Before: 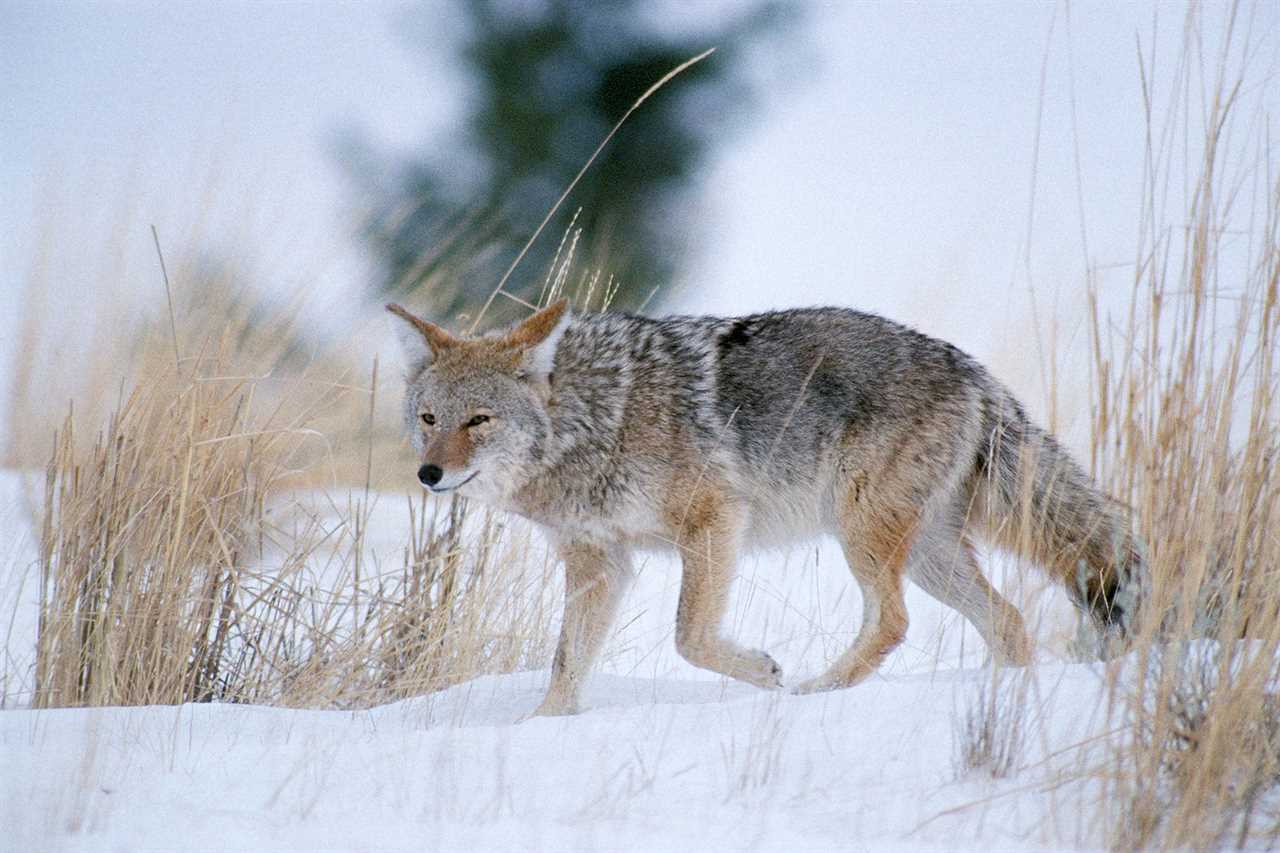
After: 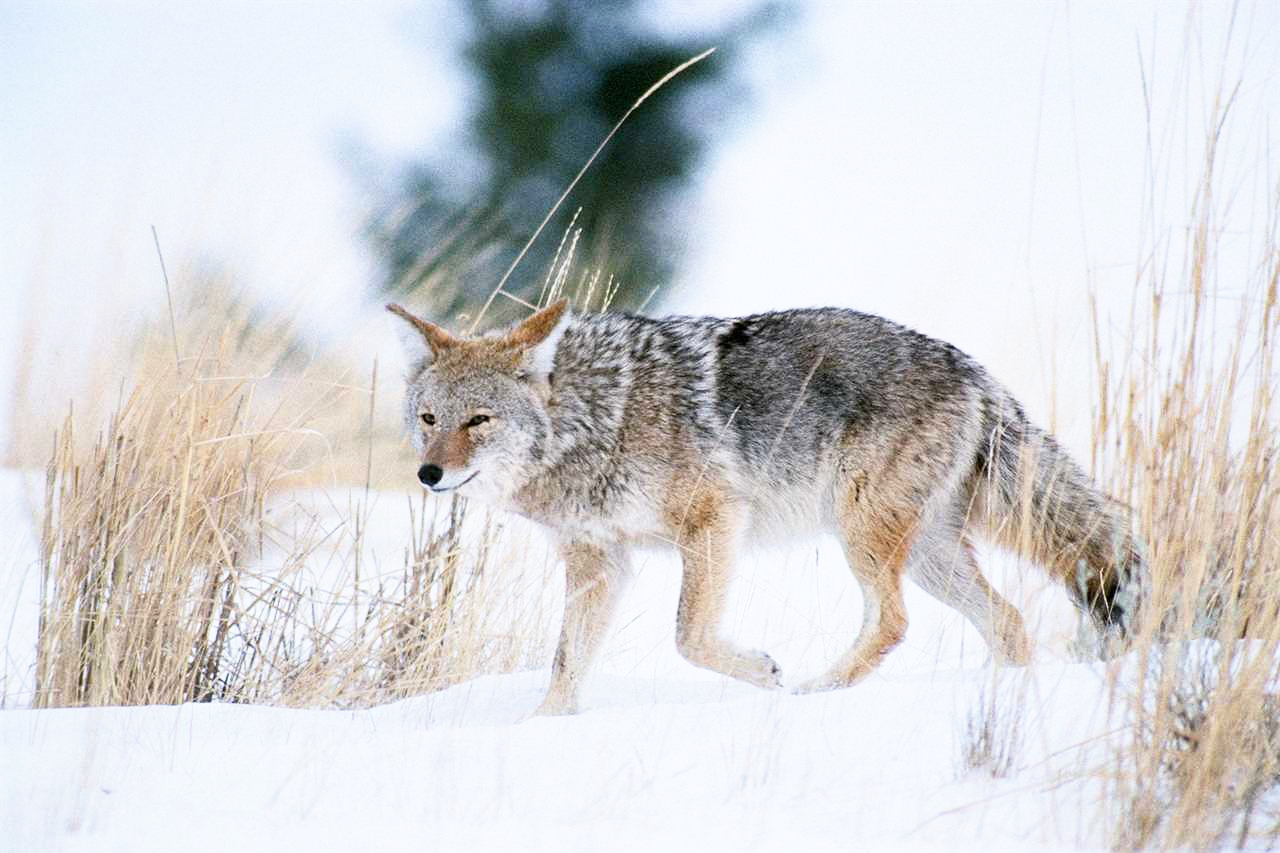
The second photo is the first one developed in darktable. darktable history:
base curve: curves: ch0 [(0, 0) (0.579, 0.807) (1, 1)], preserve colors none
contrast brightness saturation: contrast 0.14
